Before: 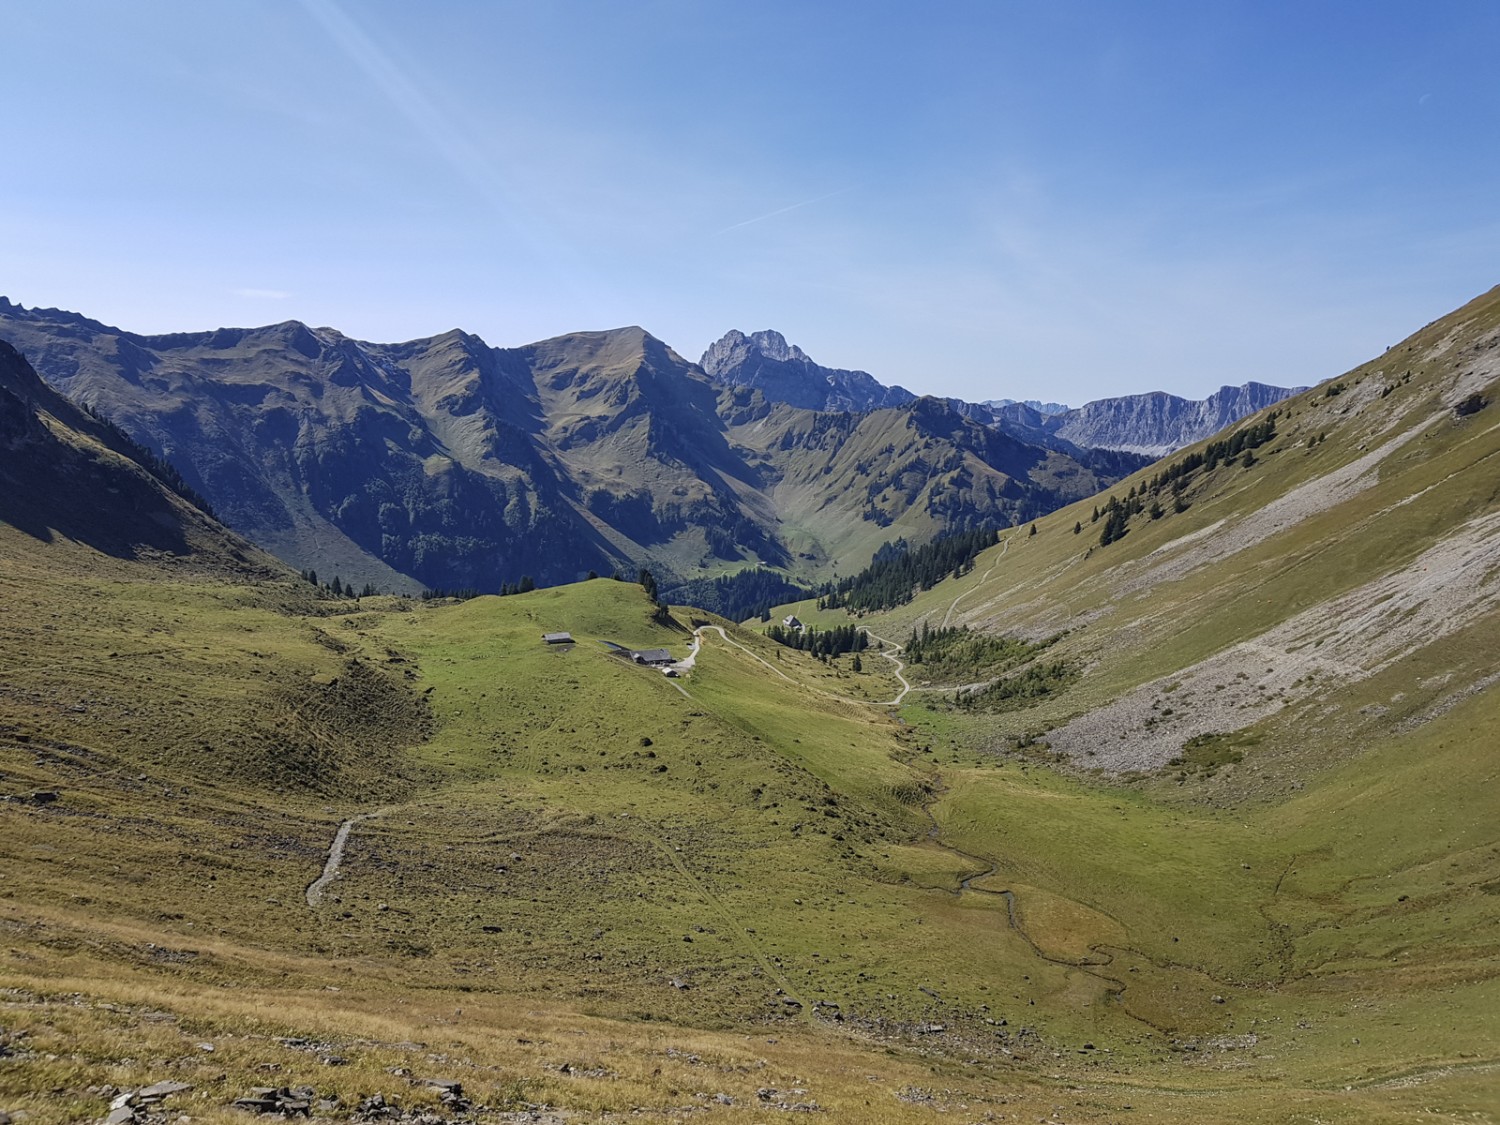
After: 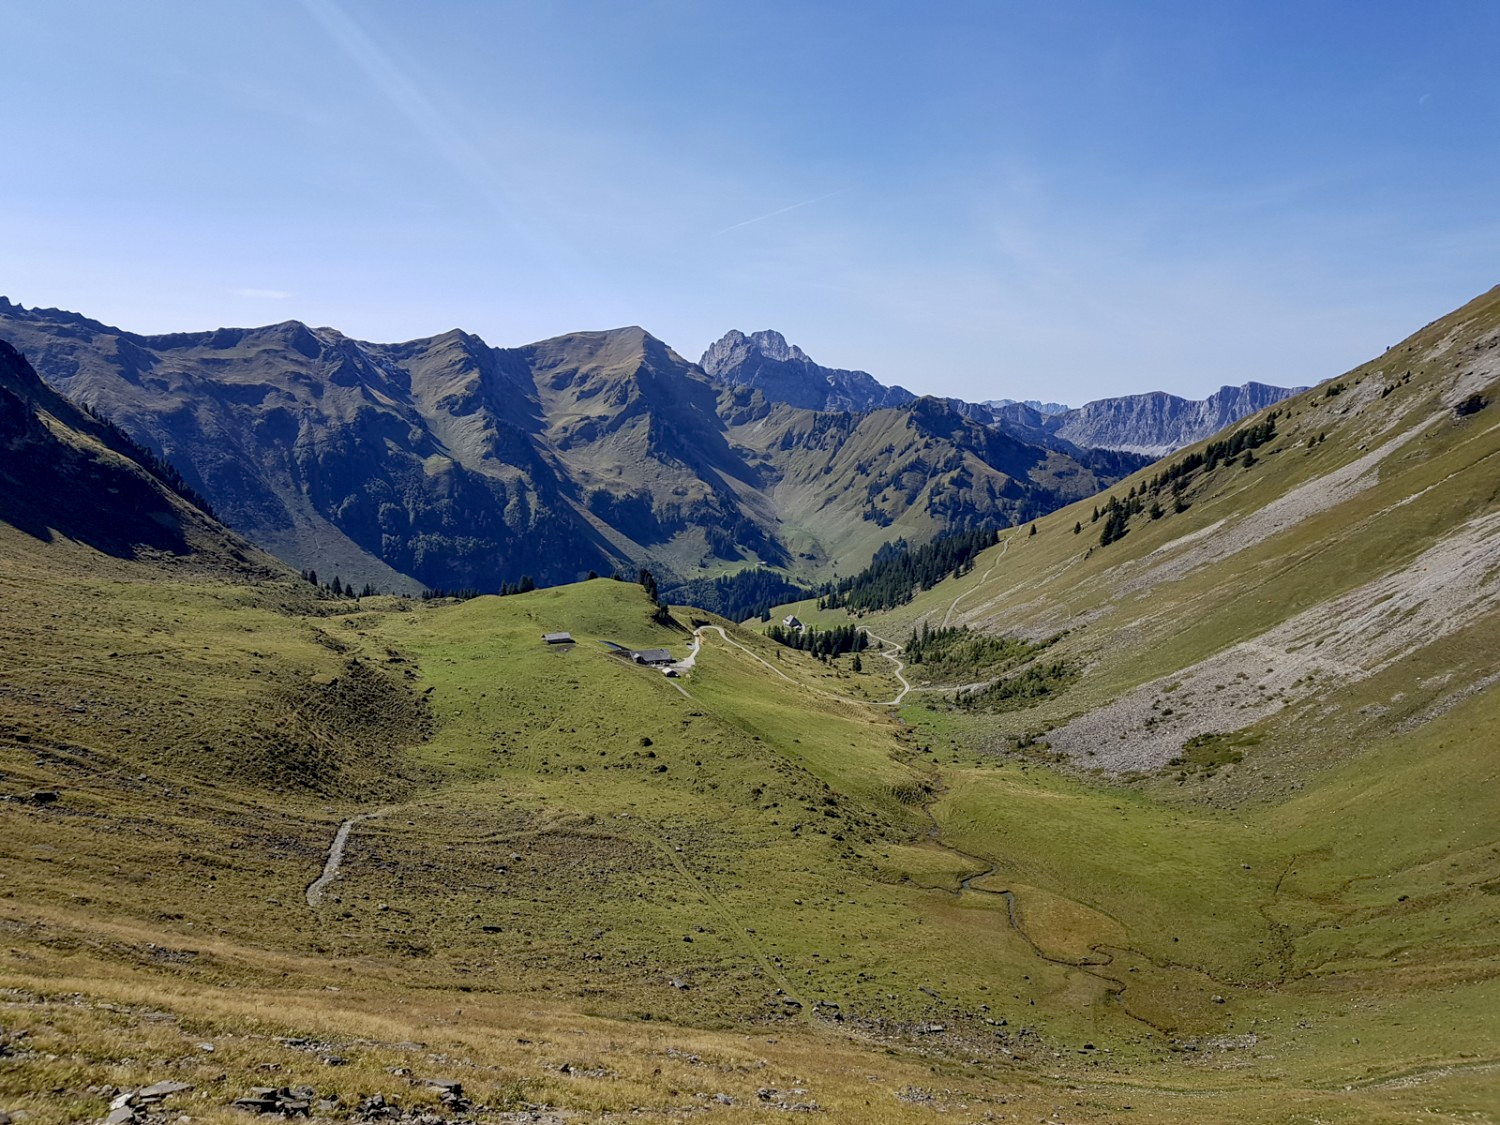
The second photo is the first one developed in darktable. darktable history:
exposure: black level correction 0.012, compensate highlight preservation false
